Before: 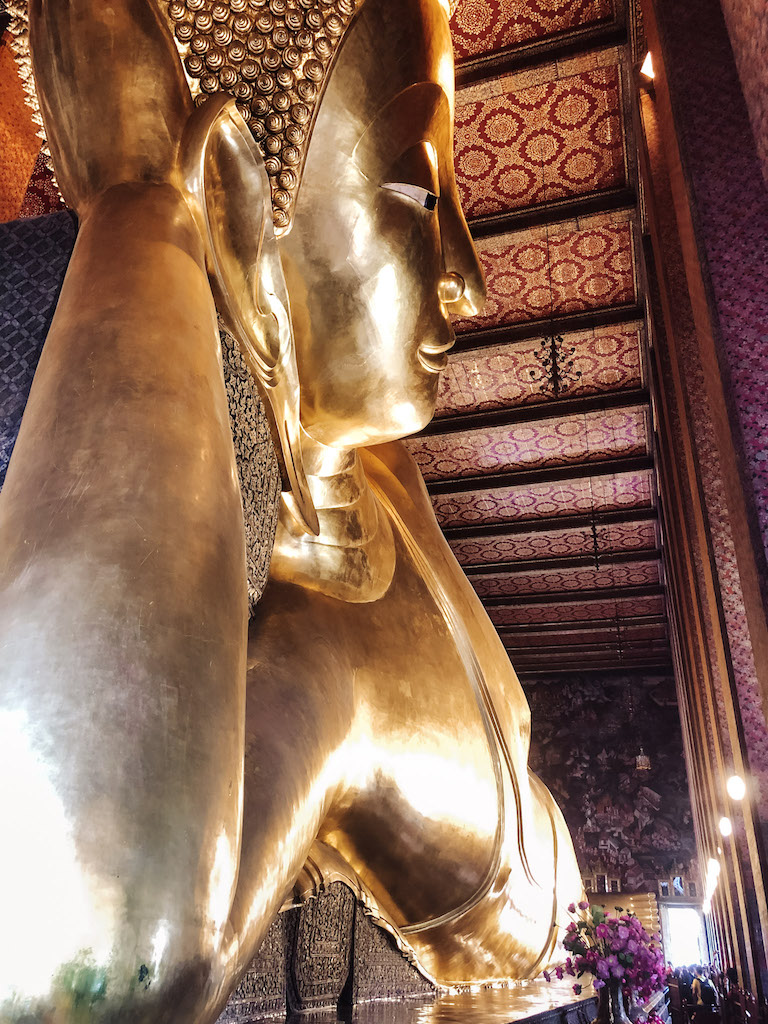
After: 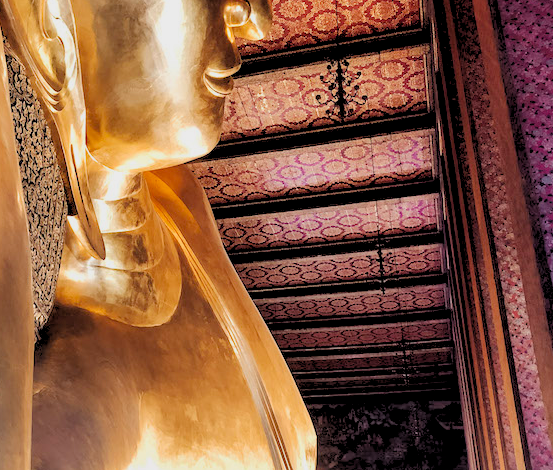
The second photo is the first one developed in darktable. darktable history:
crop and rotate: left 27.938%, top 27.046%, bottom 27.046%
rgb levels: preserve colors sum RGB, levels [[0.038, 0.433, 0.934], [0, 0.5, 1], [0, 0.5, 1]]
